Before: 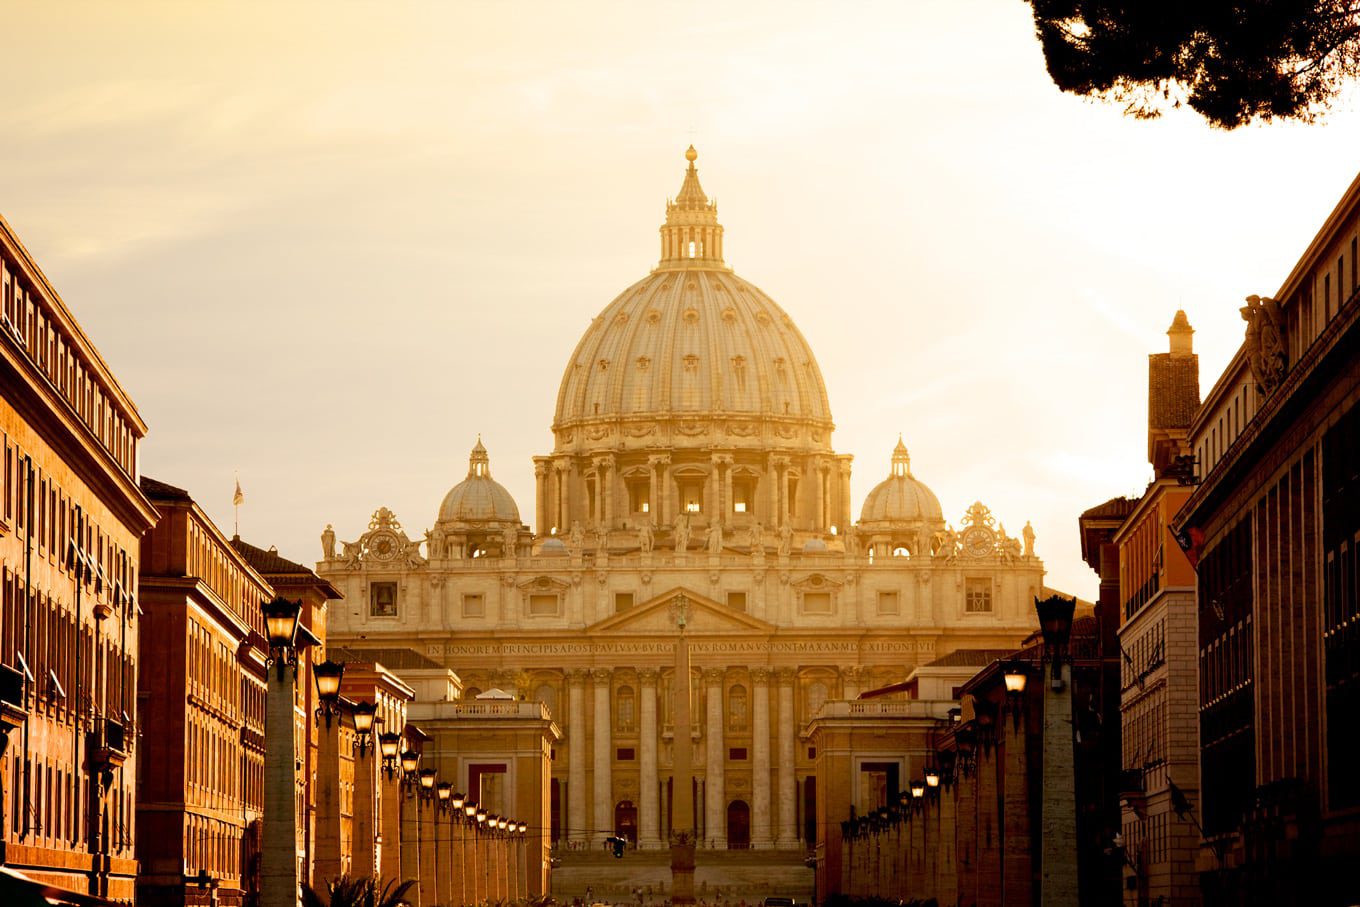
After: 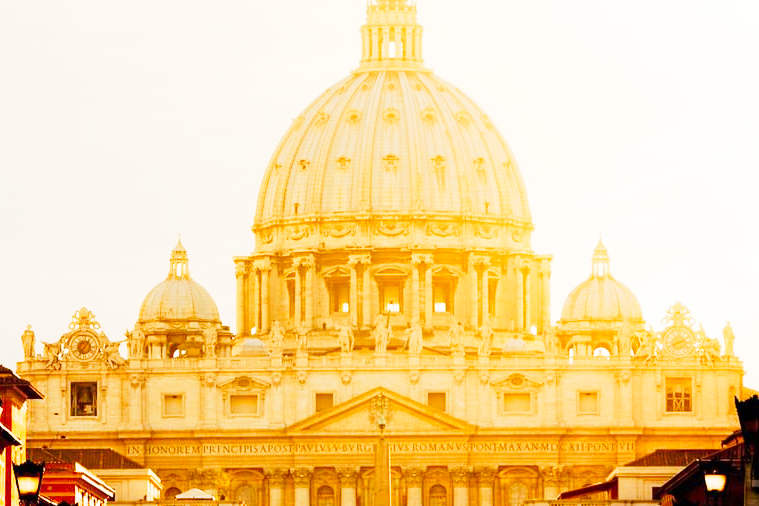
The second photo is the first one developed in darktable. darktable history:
crop and rotate: left 22.13%, top 22.054%, right 22.026%, bottom 22.102%
tone curve: curves: ch0 [(0, 0) (0.003, 0.004) (0.011, 0.015) (0.025, 0.034) (0.044, 0.061) (0.069, 0.095) (0.1, 0.137) (0.136, 0.187) (0.177, 0.244) (0.224, 0.308) (0.277, 0.415) (0.335, 0.532) (0.399, 0.642) (0.468, 0.747) (0.543, 0.829) (0.623, 0.886) (0.709, 0.924) (0.801, 0.951) (0.898, 0.975) (1, 1)], preserve colors none
